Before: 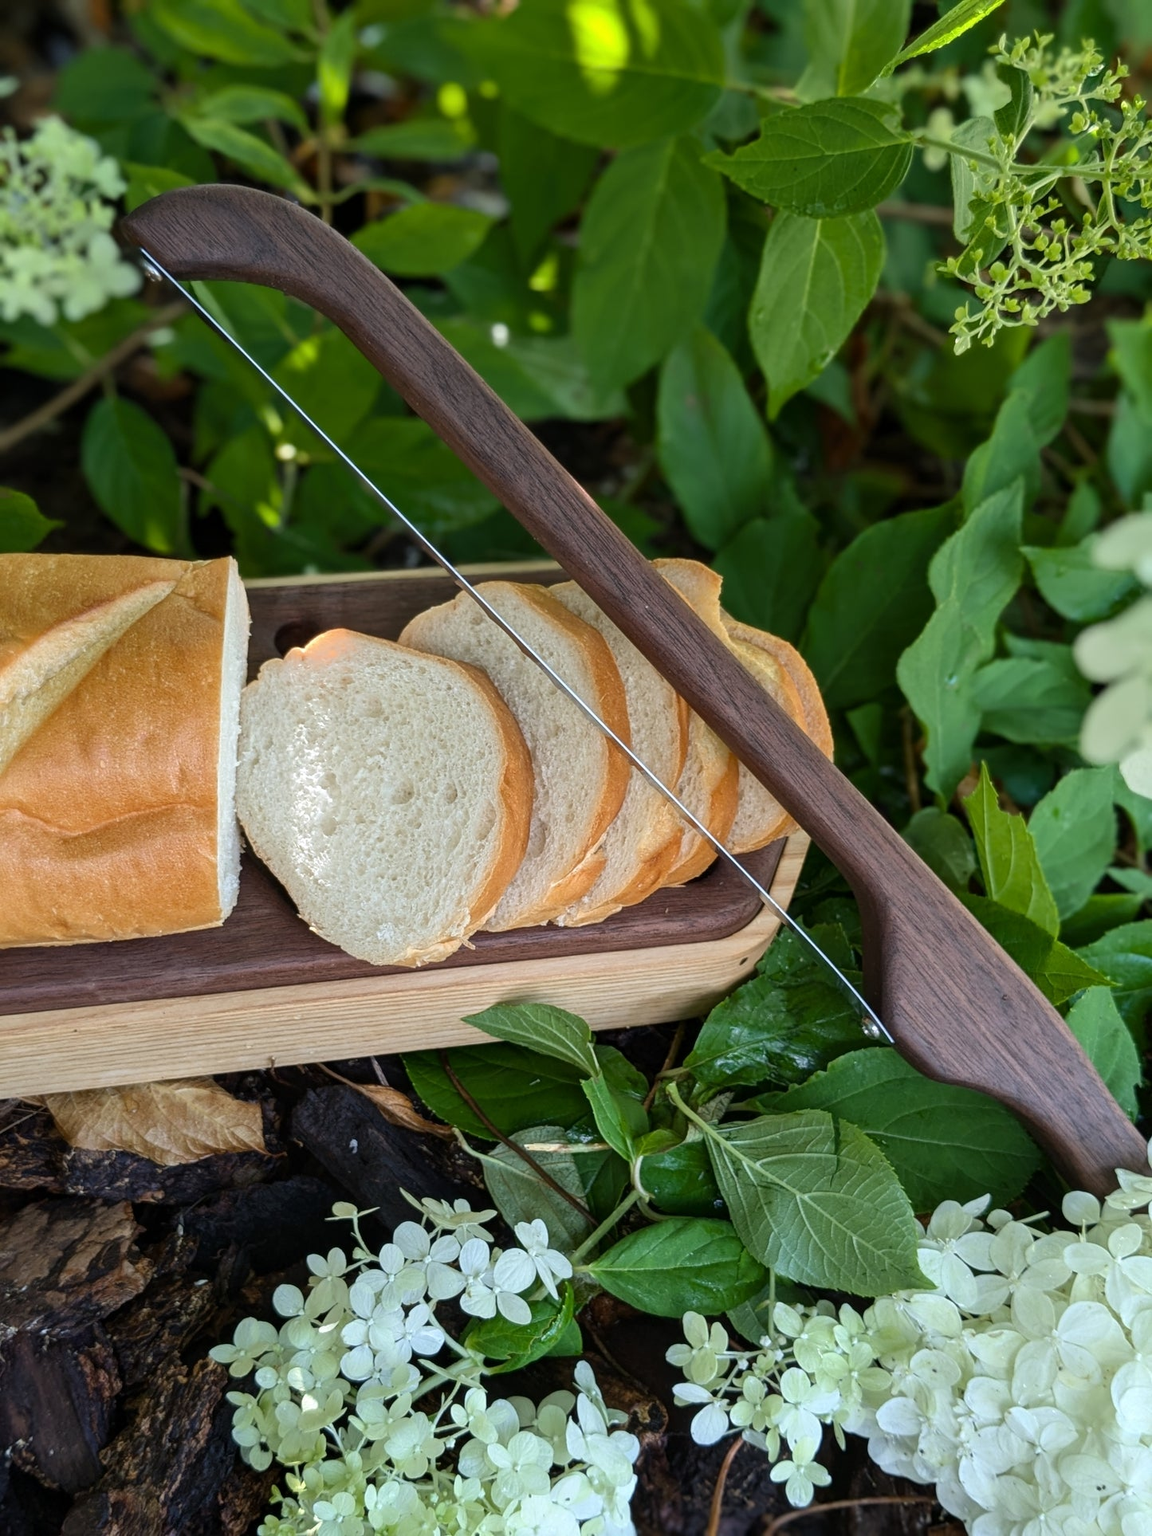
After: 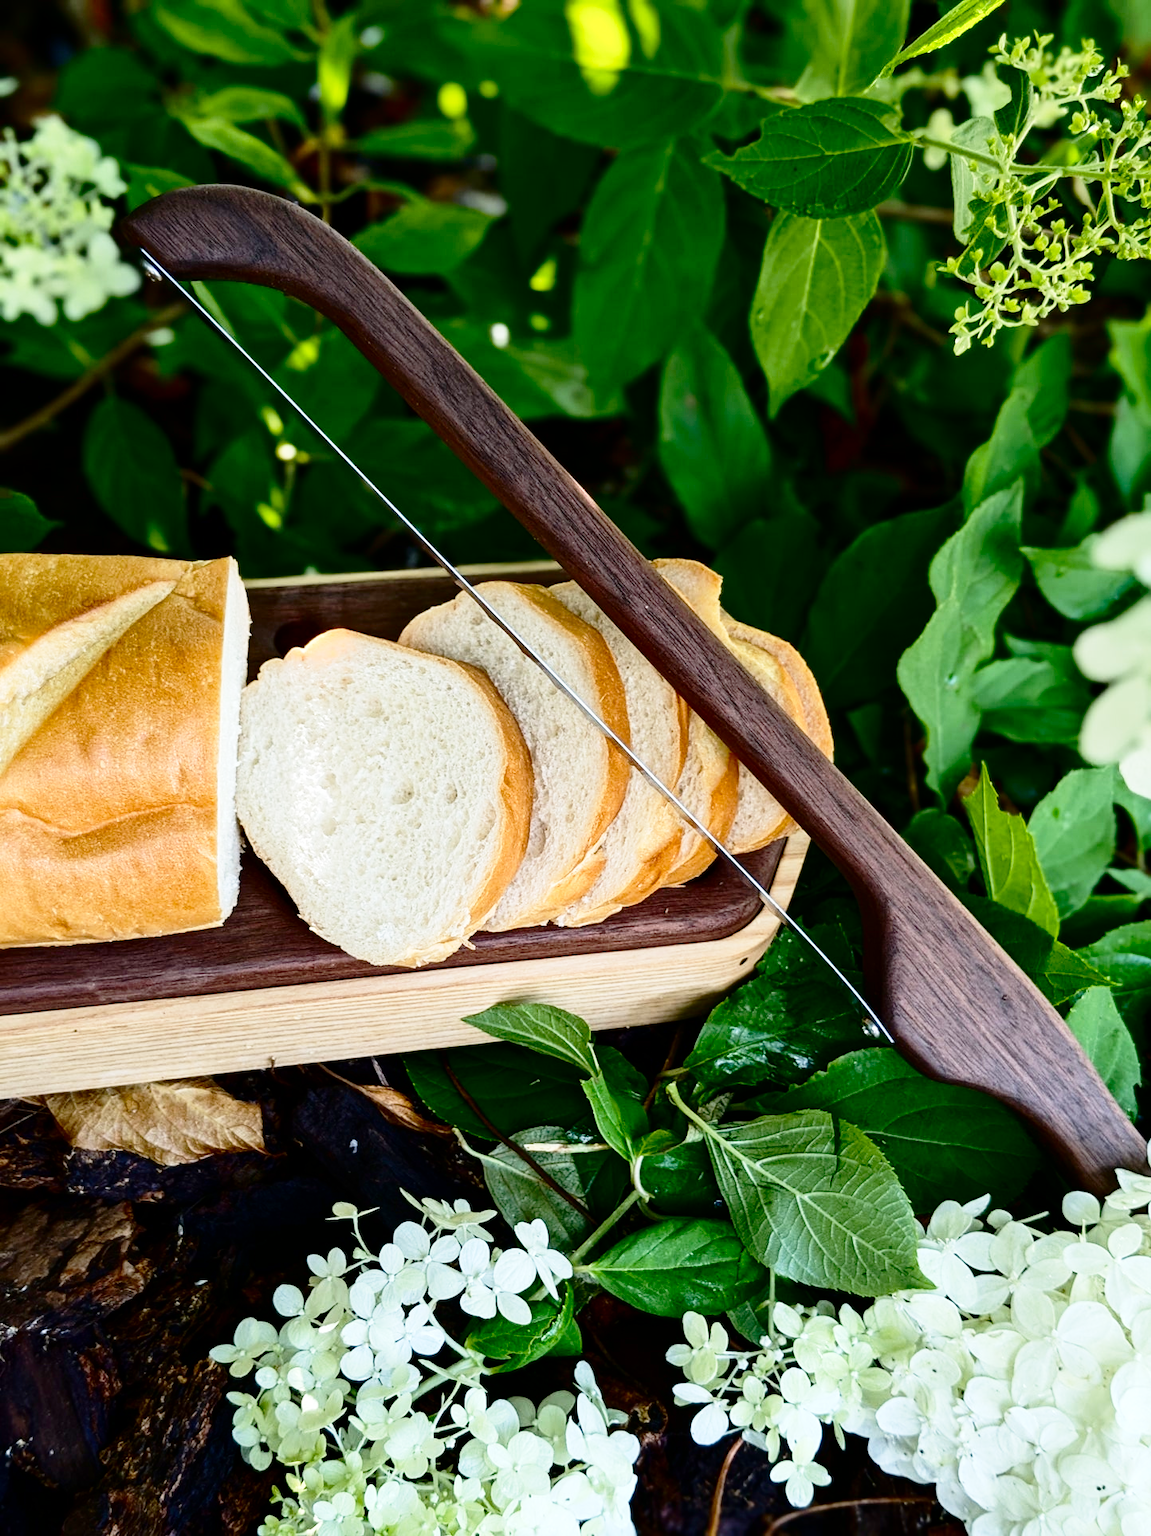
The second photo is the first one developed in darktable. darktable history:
base curve: curves: ch0 [(0, 0) (0.028, 0.03) (0.121, 0.232) (0.46, 0.748) (0.859, 0.968) (1, 1)], preserve colors none
tone equalizer: on, module defaults
contrast brightness saturation: contrast 0.19, brightness -0.24, saturation 0.11
